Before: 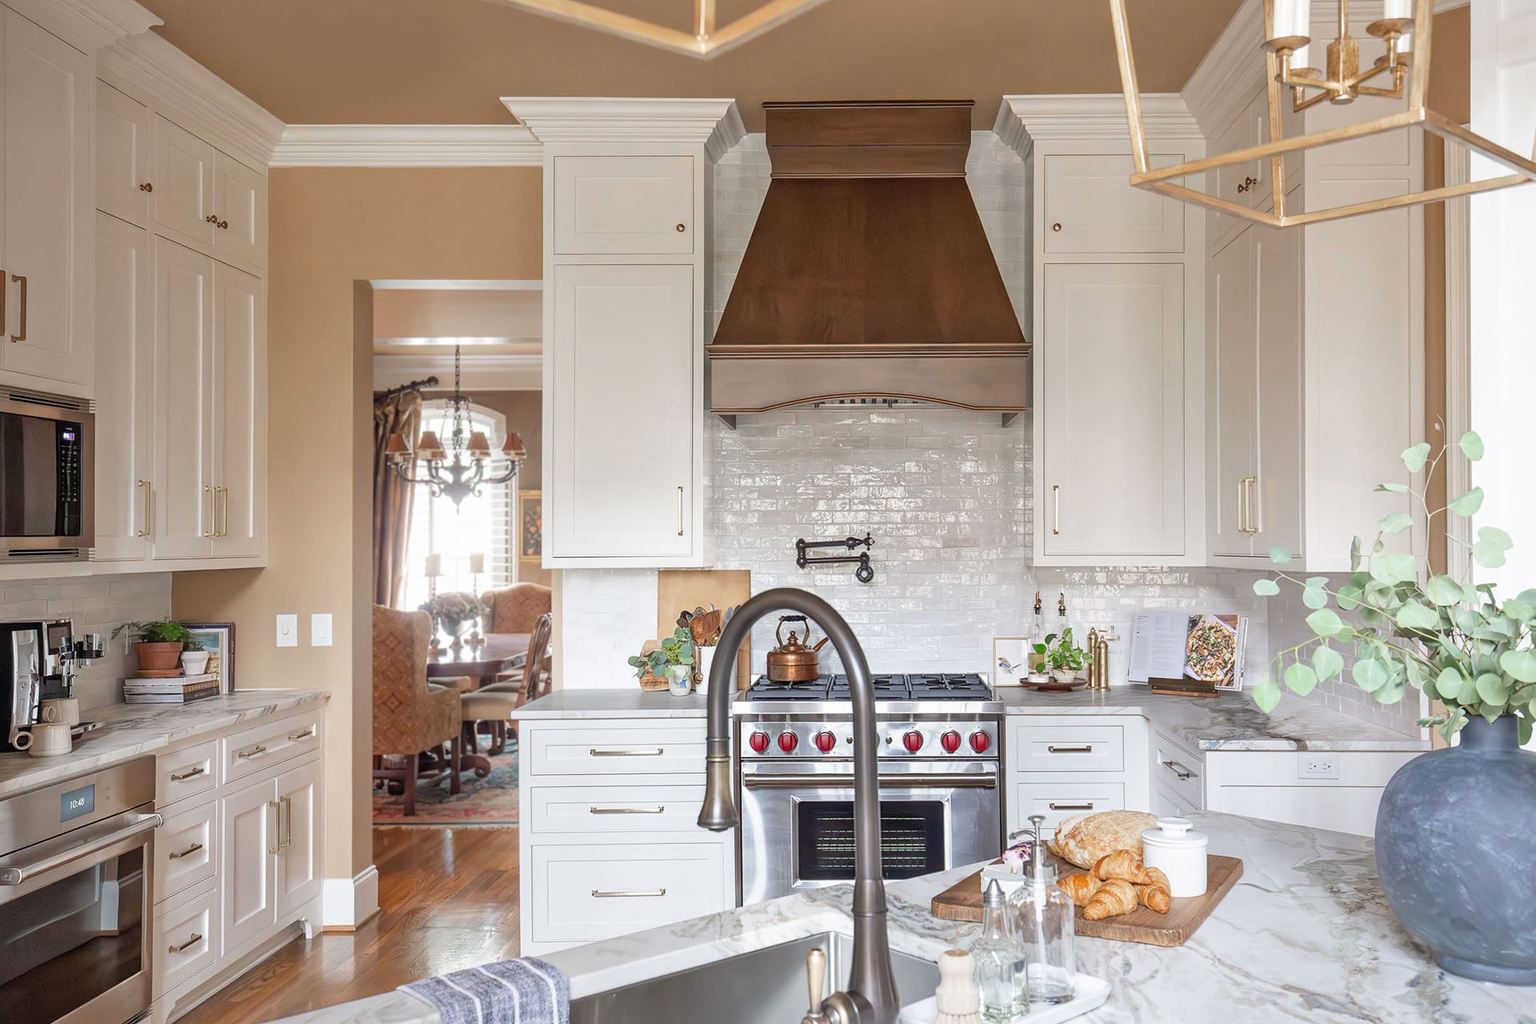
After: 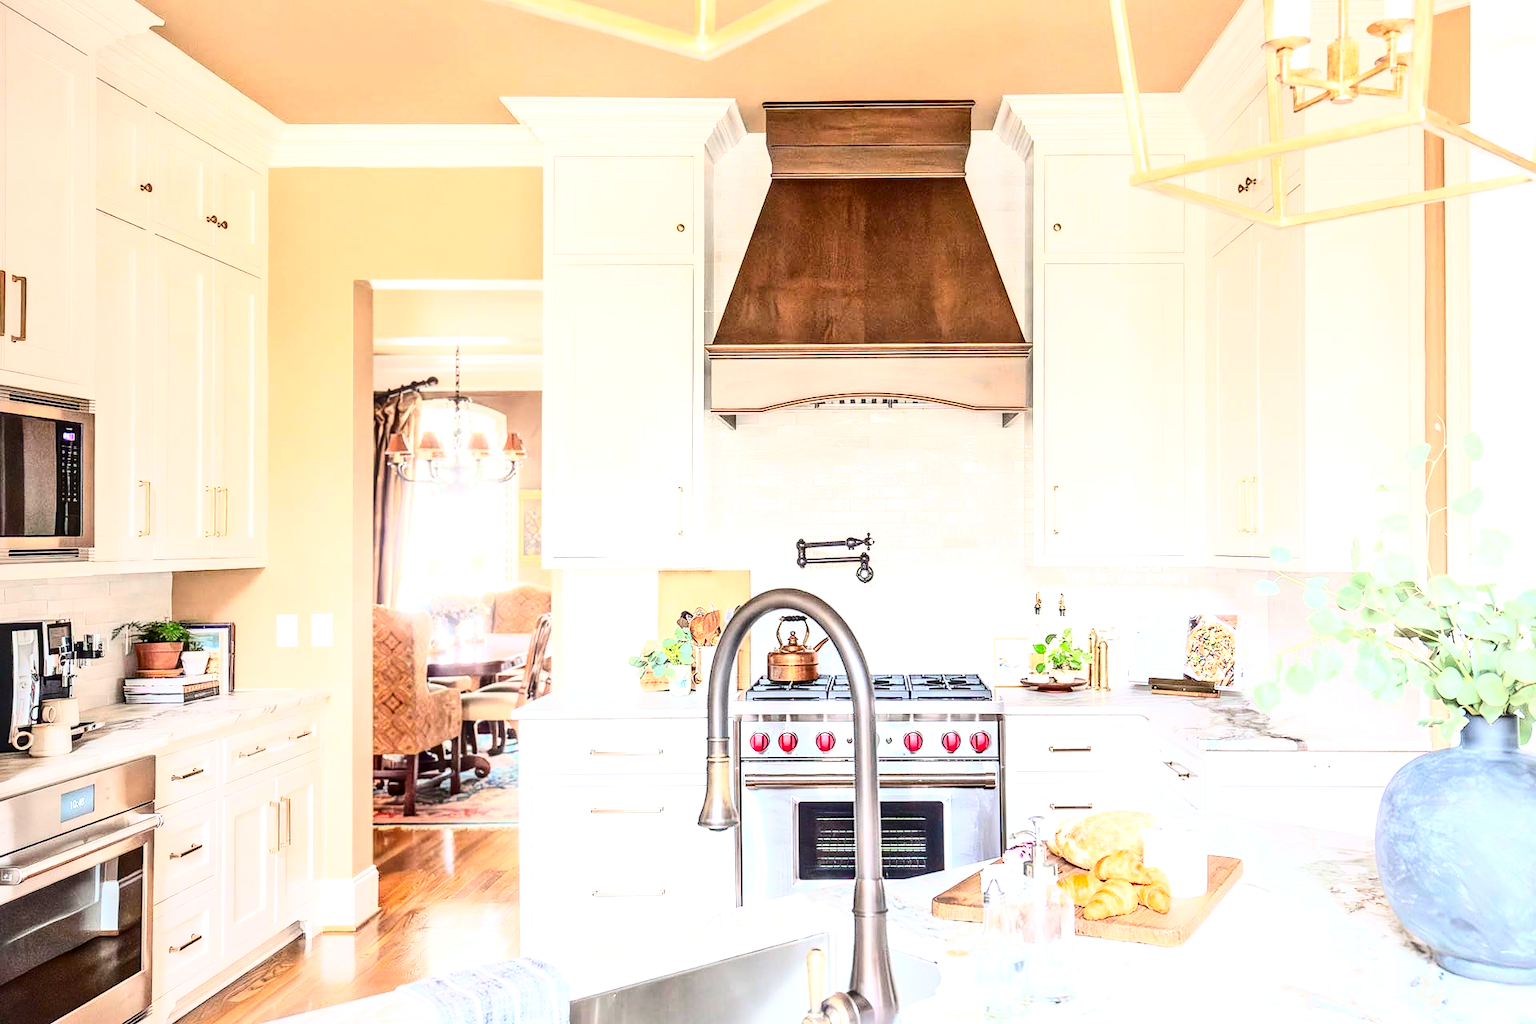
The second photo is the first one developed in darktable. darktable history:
local contrast: detail 130%
contrast brightness saturation: contrast 0.32, brightness -0.08, saturation 0.17
base curve: curves: ch0 [(0, 0) (0.557, 0.834) (1, 1)]
exposure: black level correction 0, exposure 1 EV, compensate exposure bias true, compensate highlight preservation false
